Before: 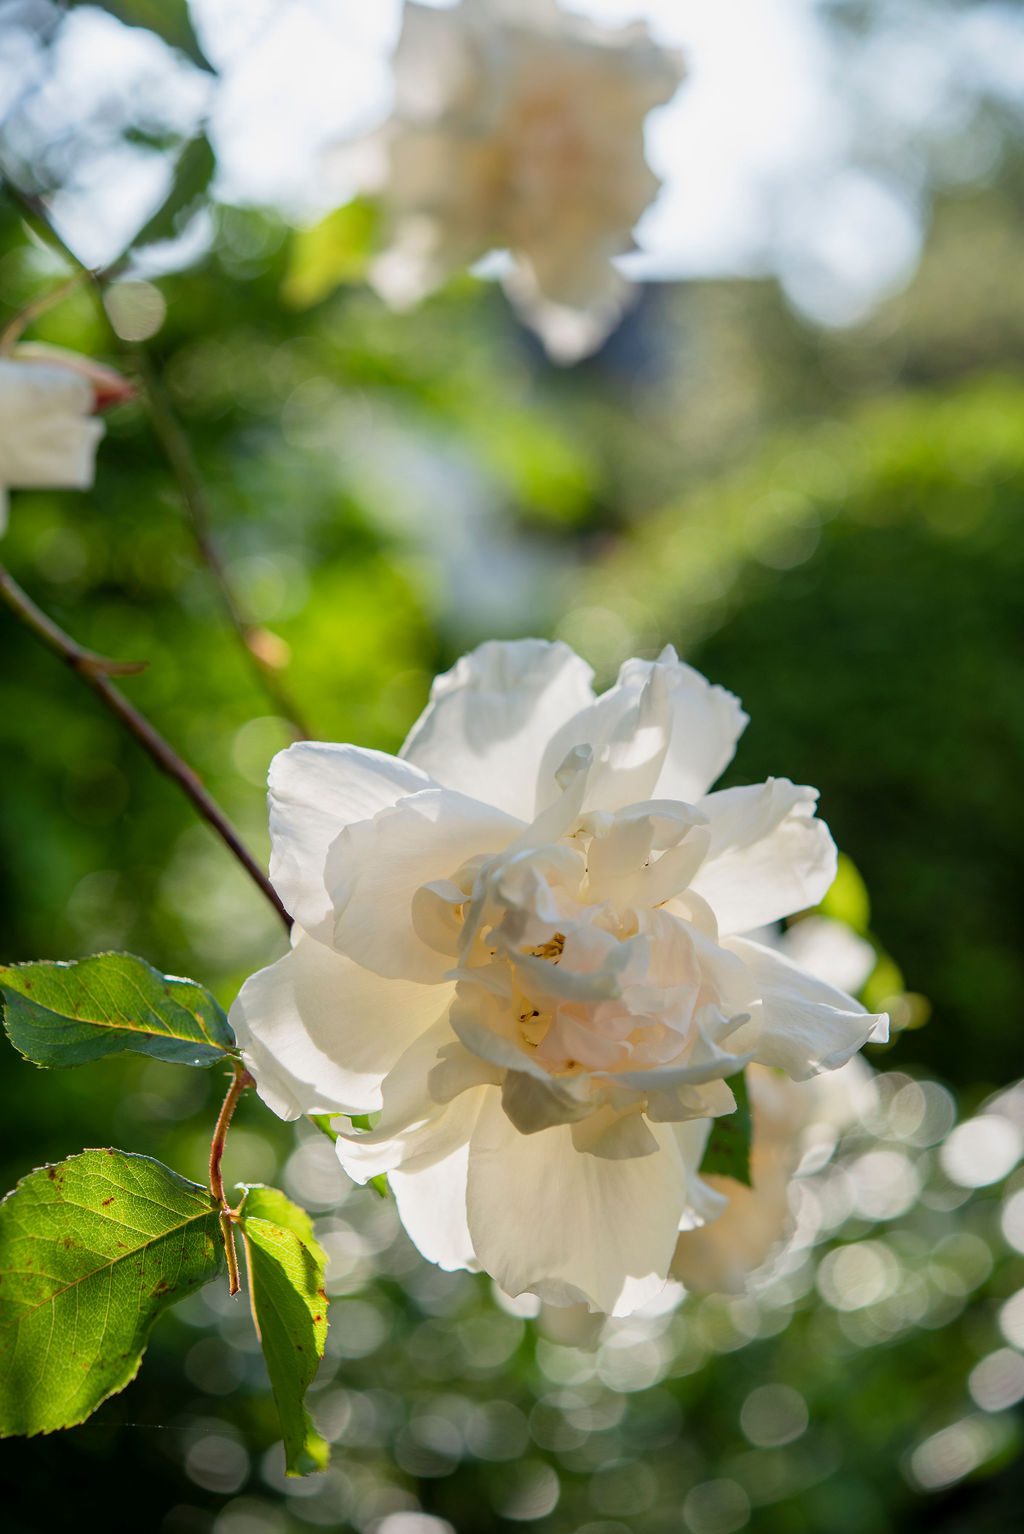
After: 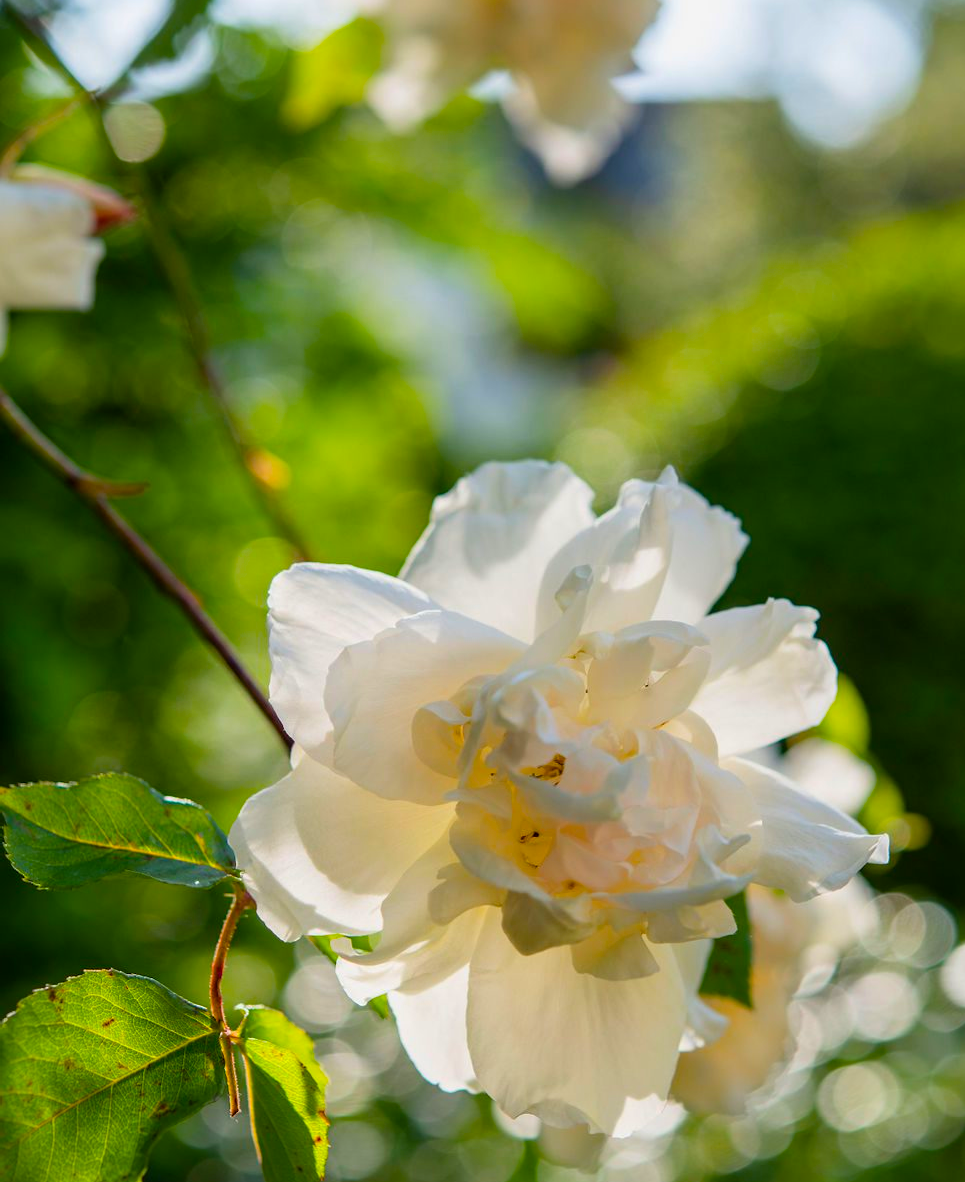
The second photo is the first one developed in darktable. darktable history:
crop and rotate: angle 0.03°, top 11.643%, right 5.651%, bottom 11.189%
color balance rgb: perceptual saturation grading › global saturation 30%, global vibrance 20%
